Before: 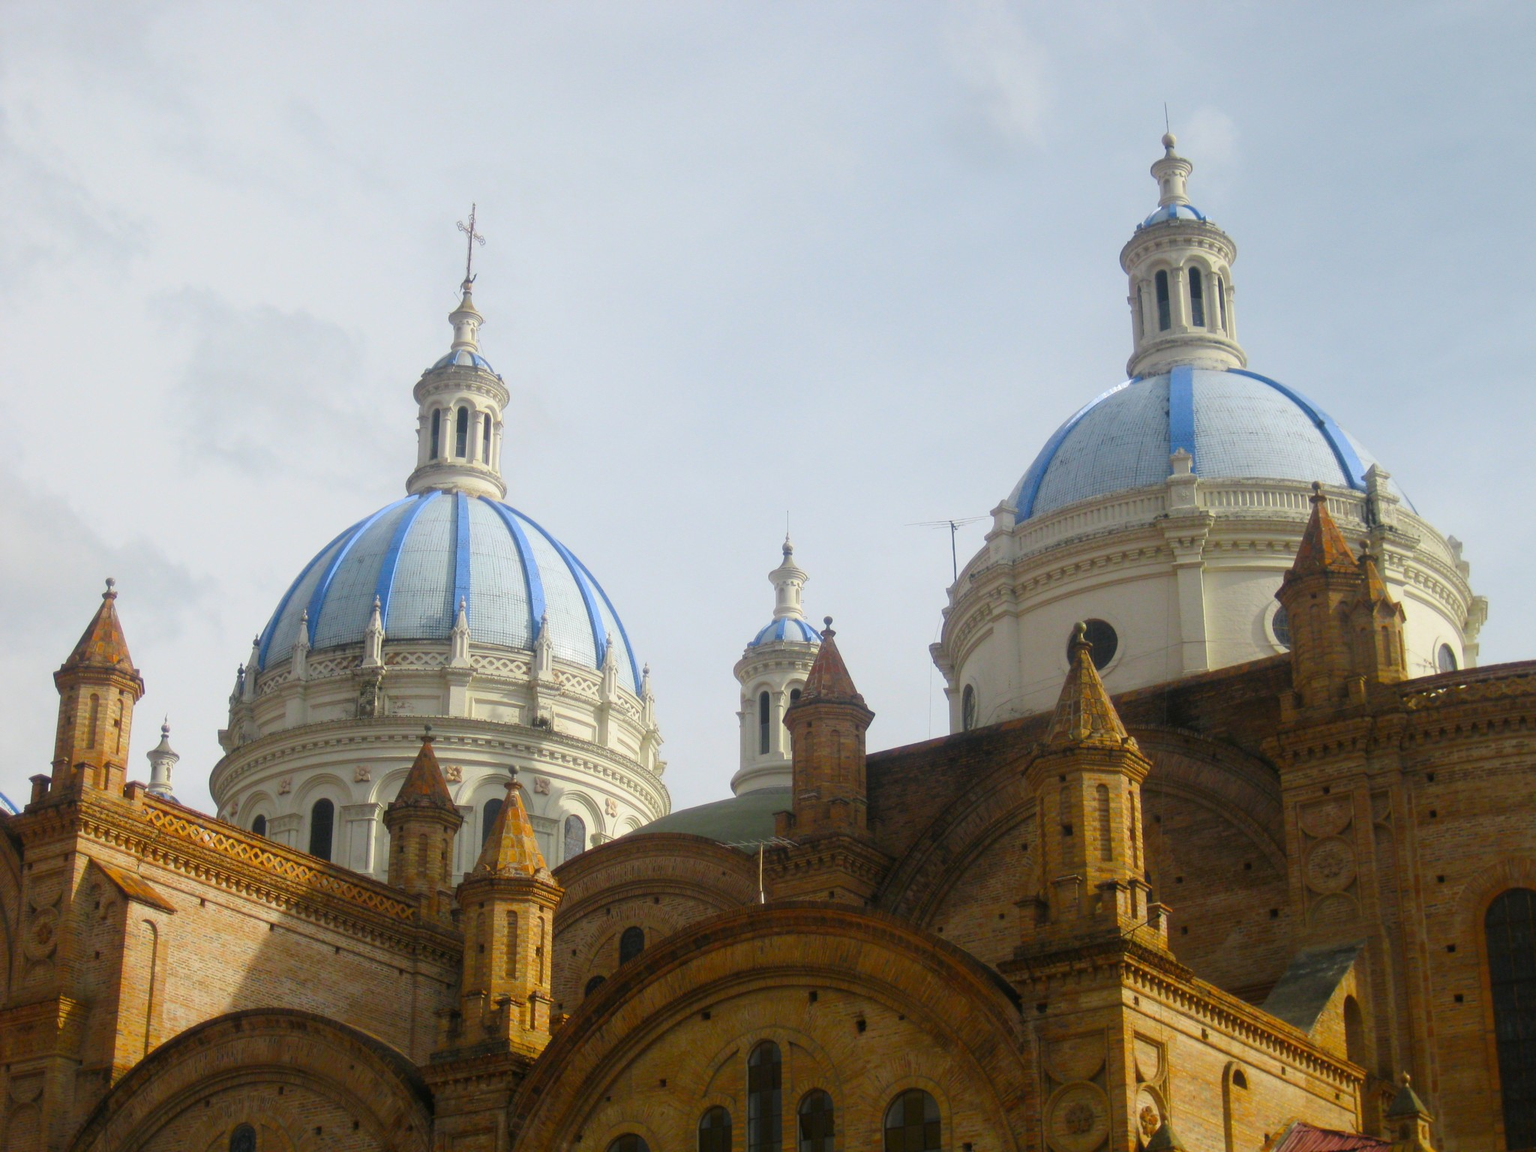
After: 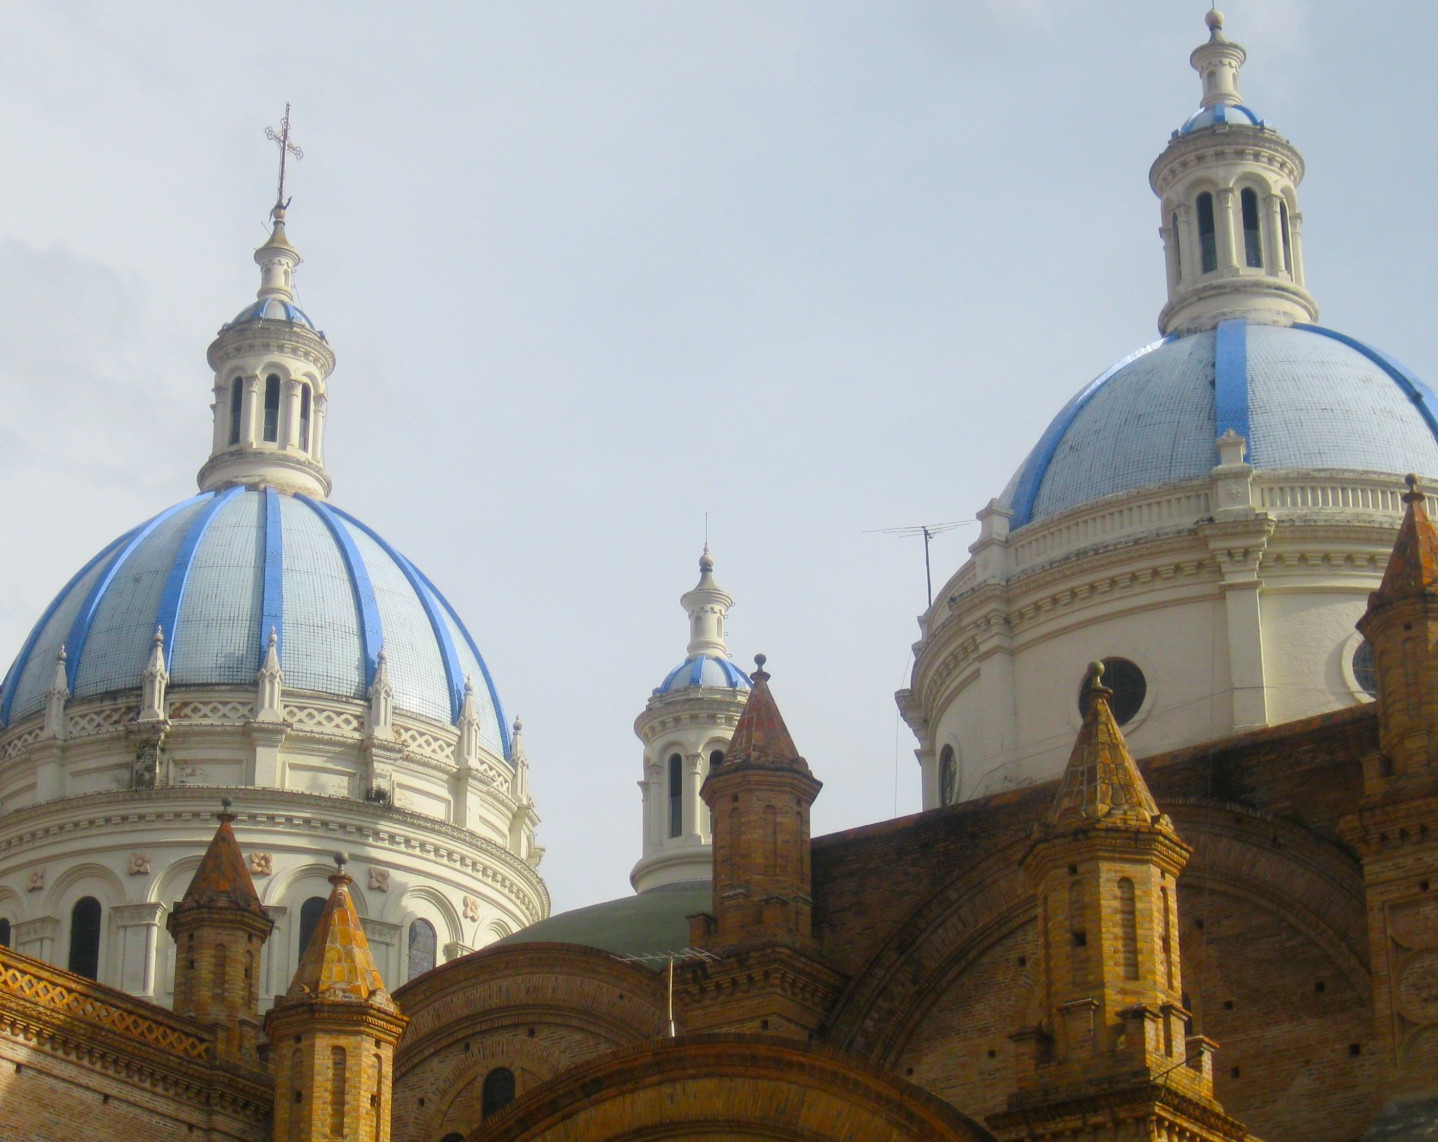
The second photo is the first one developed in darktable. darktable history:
crop and rotate: left 16.82%, top 10.955%, right 12.943%, bottom 14.669%
